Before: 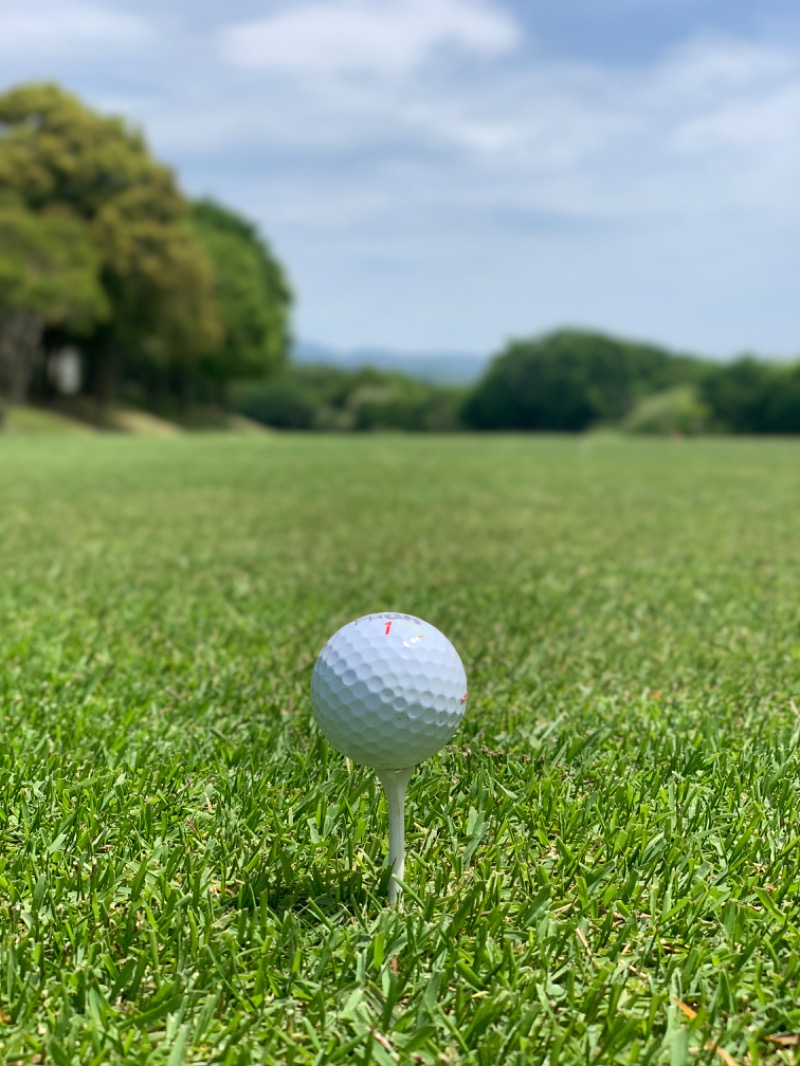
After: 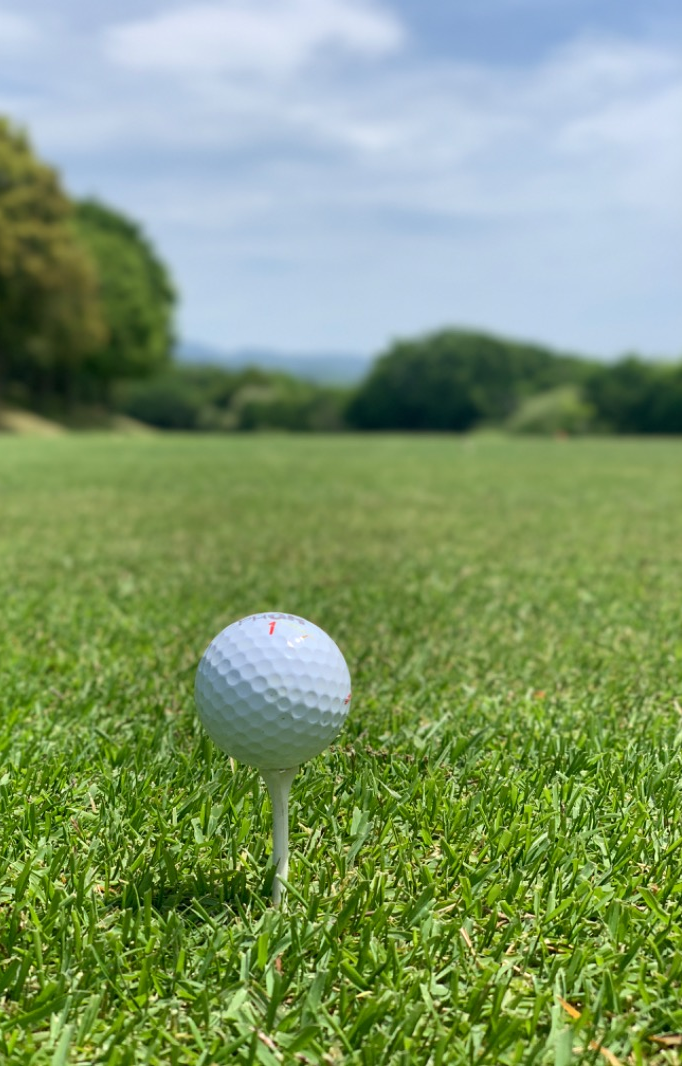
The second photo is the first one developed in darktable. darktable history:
crop and rotate: left 14.676%
